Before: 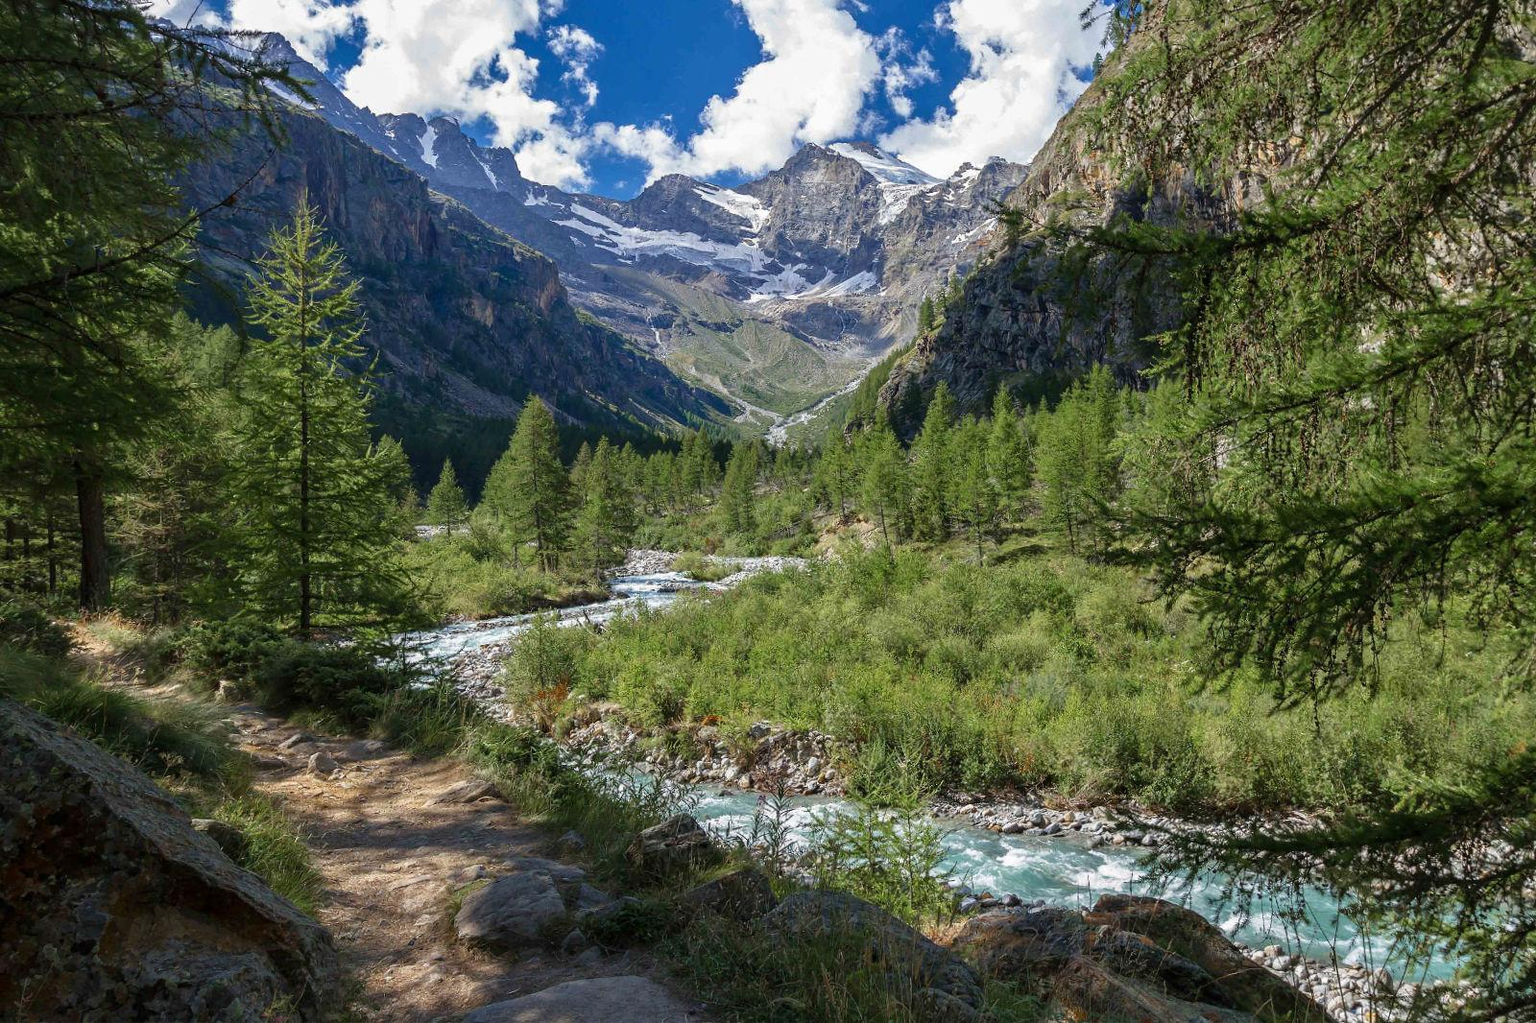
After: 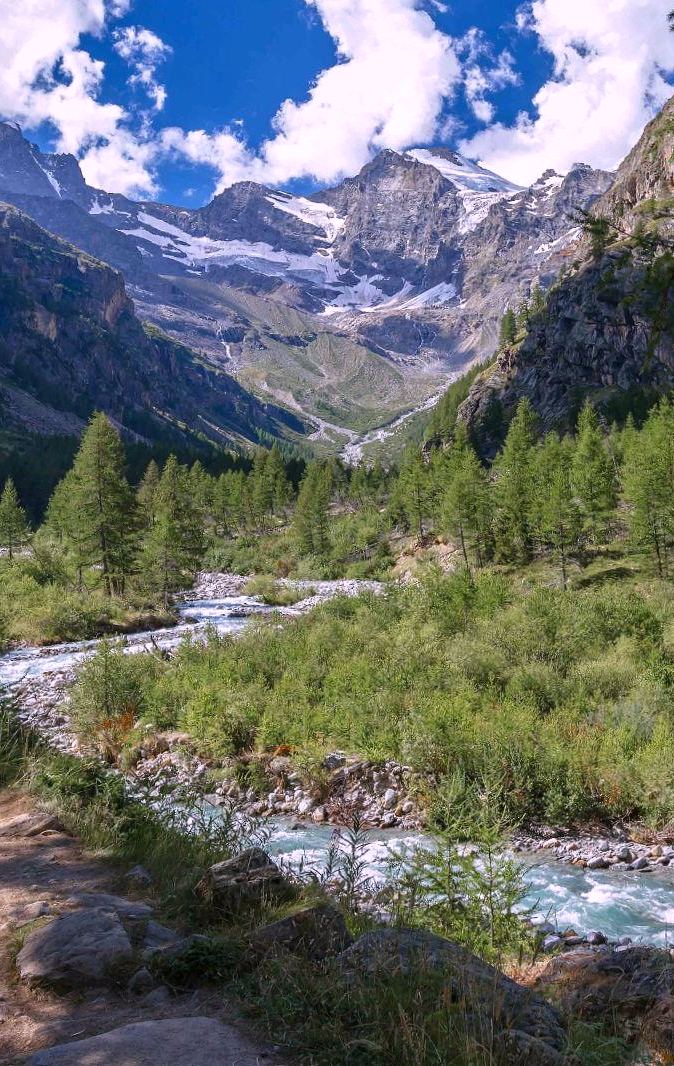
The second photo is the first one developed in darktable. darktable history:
white balance: red 1.066, blue 1.119
crop: left 28.583%, right 29.231%
